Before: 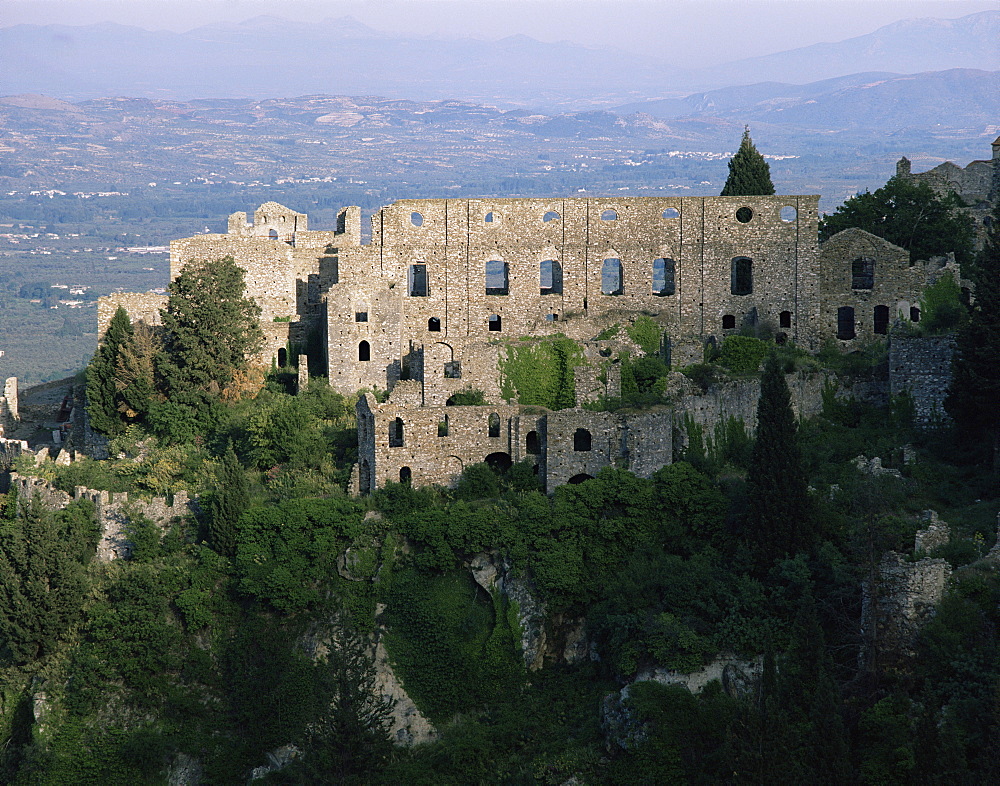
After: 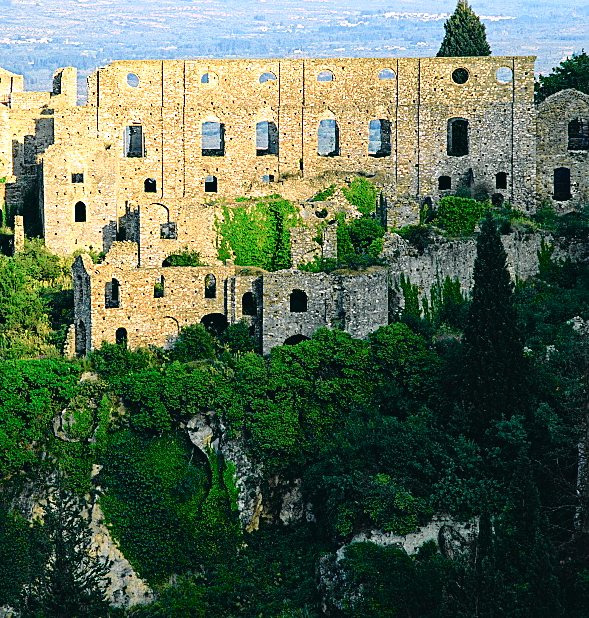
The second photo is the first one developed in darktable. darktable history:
sharpen: amount 0.212
color correction: highlights a* 0.844, highlights b* 2.74, saturation 1.1
crop and rotate: left 28.404%, top 17.685%, right 12.695%, bottom 3.579%
contrast equalizer: octaves 7, y [[0.5, 0.501, 0.525, 0.597, 0.58, 0.514], [0.5 ×6], [0.5 ×6], [0 ×6], [0 ×6]], mix 0.741
tone curve: curves: ch0 [(0.001, 0.029) (0.084, 0.074) (0.162, 0.165) (0.304, 0.382) (0.466, 0.576) (0.654, 0.741) (0.848, 0.906) (0.984, 0.963)]; ch1 [(0, 0) (0.34, 0.235) (0.46, 0.46) (0.515, 0.502) (0.553, 0.567) (0.764, 0.815) (1, 1)]; ch2 [(0, 0) (0.44, 0.458) (0.479, 0.492) (0.524, 0.507) (0.547, 0.579) (0.673, 0.712) (1, 1)], color space Lab, independent channels, preserve colors none
exposure: exposure 0.647 EV, compensate highlight preservation false
